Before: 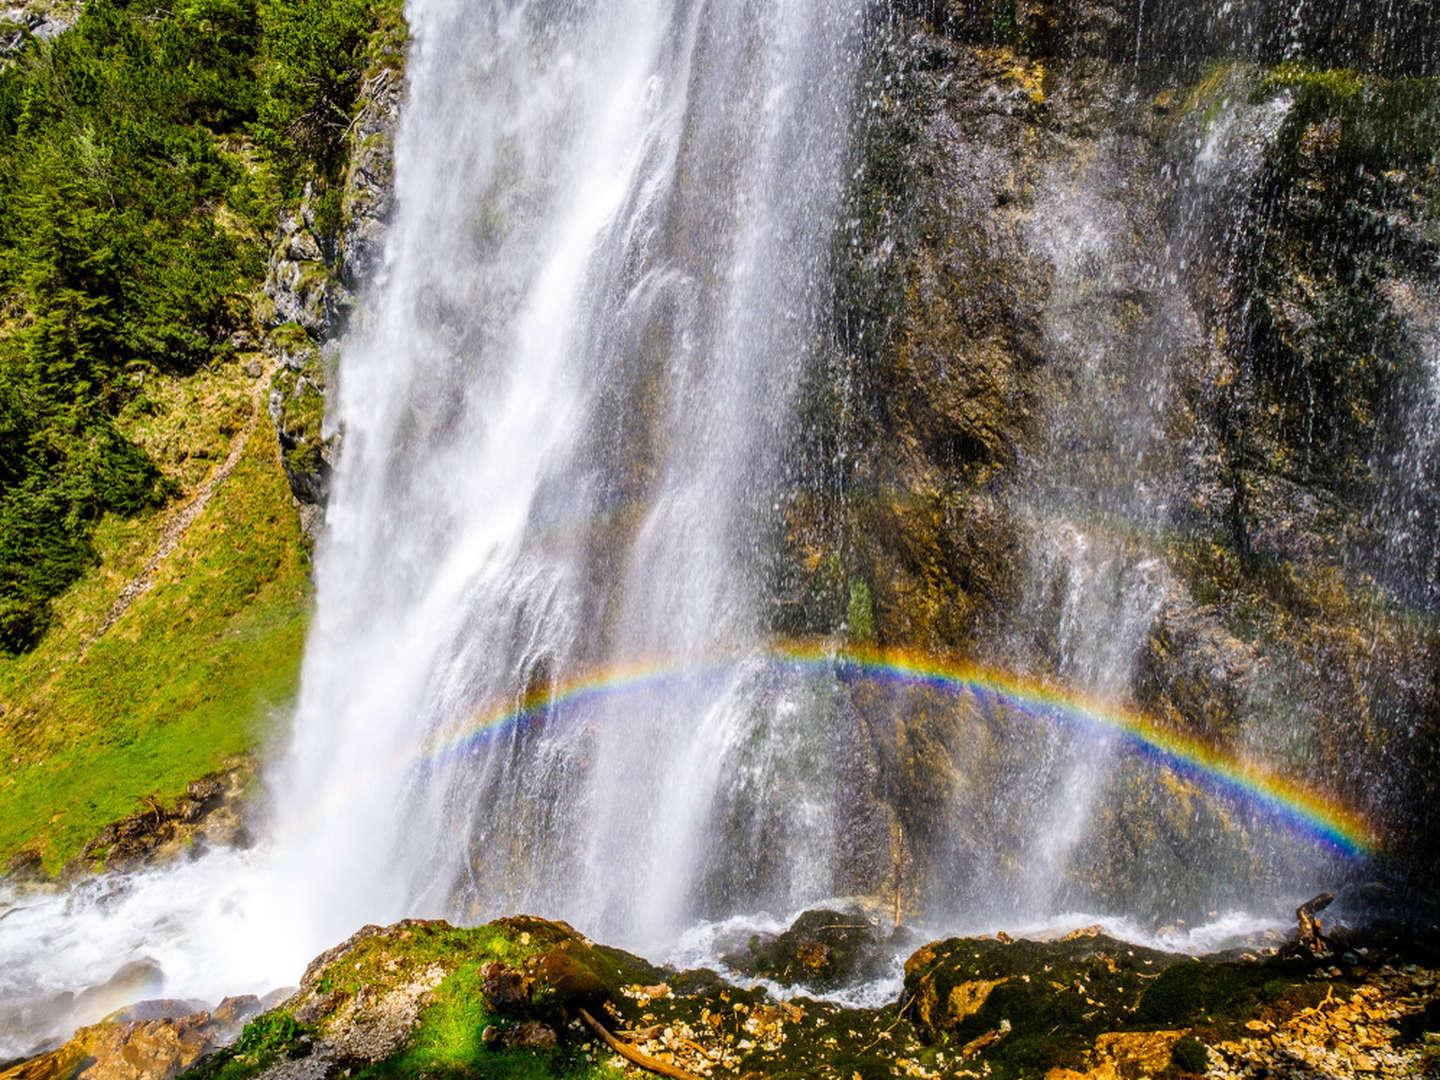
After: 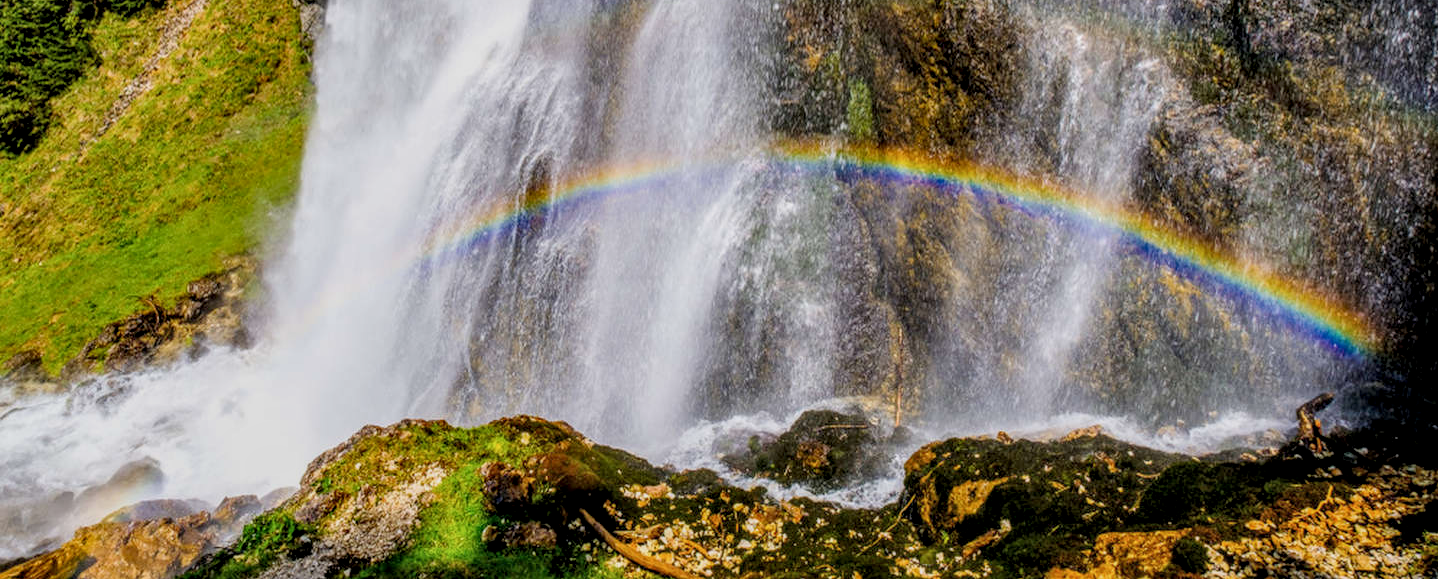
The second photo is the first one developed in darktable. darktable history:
local contrast: highlights 62%, detail 143%, midtone range 0.435
filmic rgb: middle gray luminance 18.36%, black relative exposure -10.45 EV, white relative exposure 3.42 EV, target black luminance 0%, hardness 6, latitude 98.27%, contrast 0.844, shadows ↔ highlights balance 0.454%, color science v4 (2020)
crop and rotate: top 46.341%, right 0.122%
